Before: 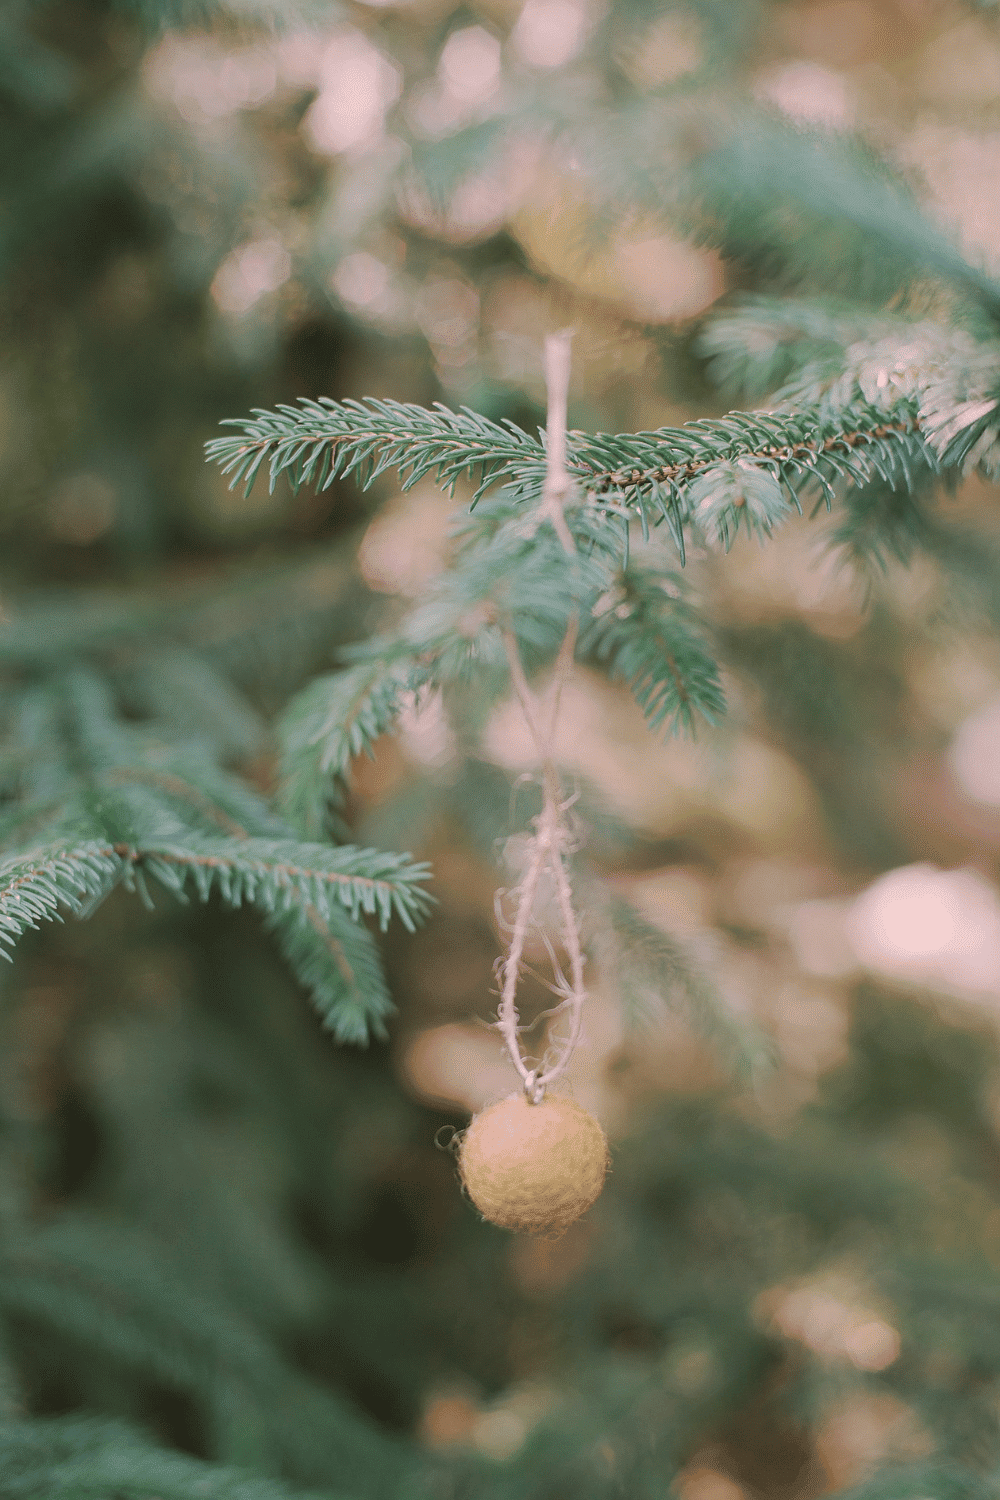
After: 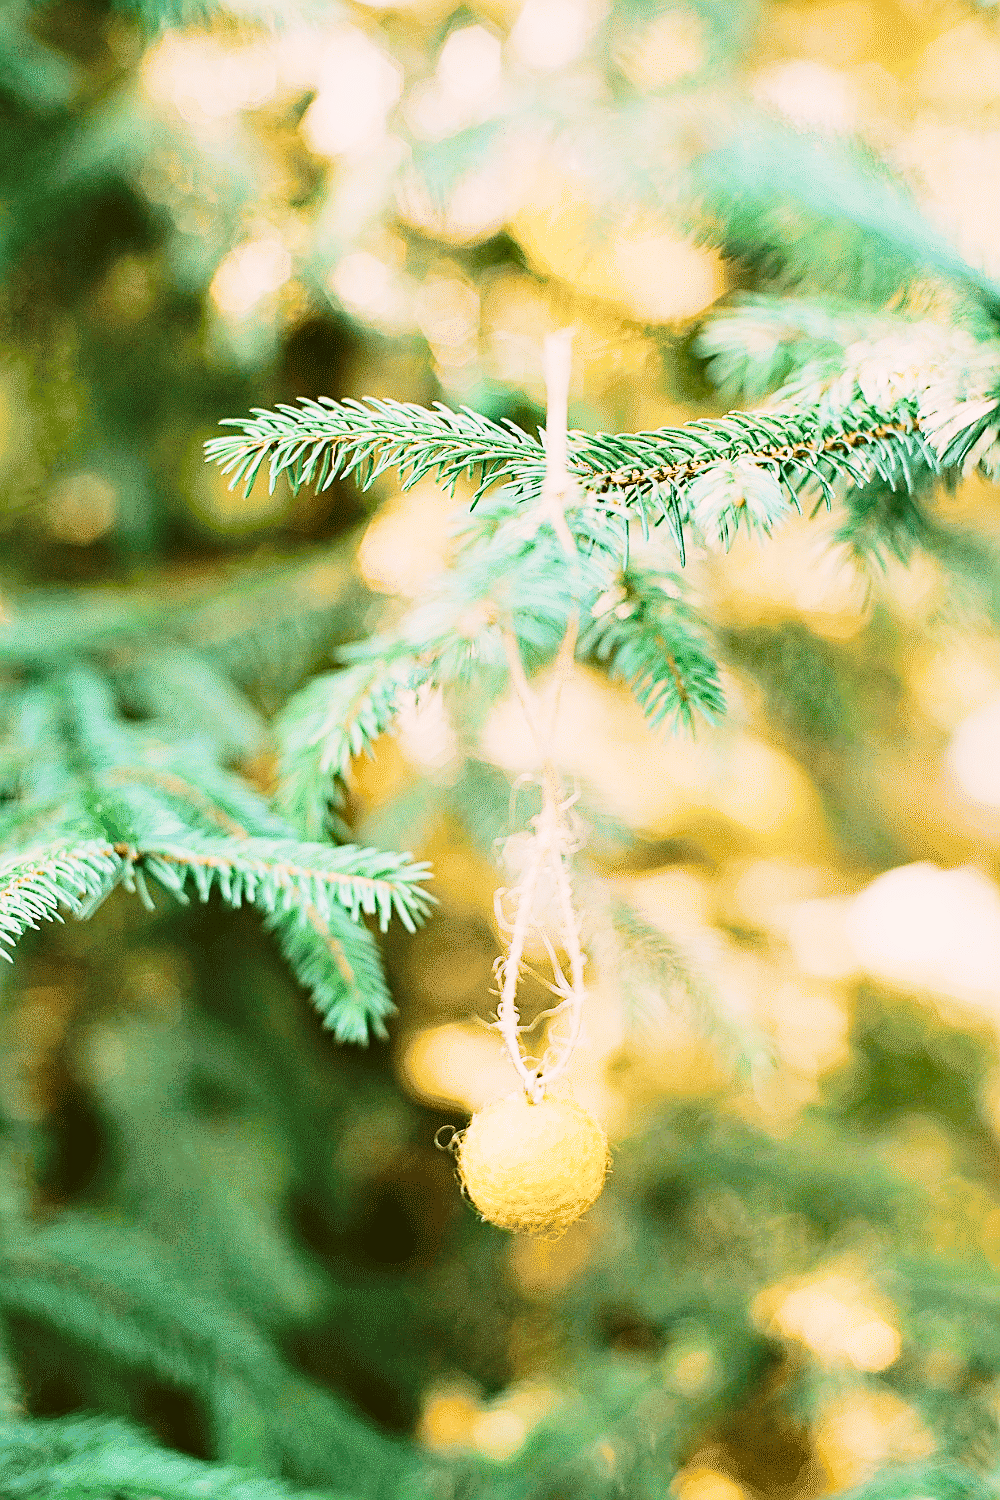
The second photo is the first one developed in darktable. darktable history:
exposure: compensate highlight preservation false
contrast brightness saturation: contrast -0.104, saturation -0.083
haze removal: compatibility mode true, adaptive false
shadows and highlights: radius 125.06, shadows 30.44, highlights -31.1, low approximation 0.01, soften with gaussian
base curve: curves: ch0 [(0, 0) (0.007, 0.004) (0.027, 0.03) (0.046, 0.07) (0.207, 0.54) (0.442, 0.872) (0.673, 0.972) (1, 1)], preserve colors none
tone curve: curves: ch0 [(0.003, 0.023) (0.071, 0.052) (0.236, 0.197) (0.466, 0.557) (0.631, 0.764) (0.806, 0.906) (1, 1)]; ch1 [(0, 0) (0.262, 0.227) (0.417, 0.386) (0.469, 0.467) (0.502, 0.51) (0.528, 0.521) (0.573, 0.555) (0.605, 0.621) (0.644, 0.671) (0.686, 0.728) (0.994, 0.987)]; ch2 [(0, 0) (0.262, 0.188) (0.385, 0.353) (0.427, 0.424) (0.495, 0.502) (0.531, 0.555) (0.583, 0.632) (0.644, 0.748) (1, 1)], color space Lab, independent channels, preserve colors none
sharpen: on, module defaults
